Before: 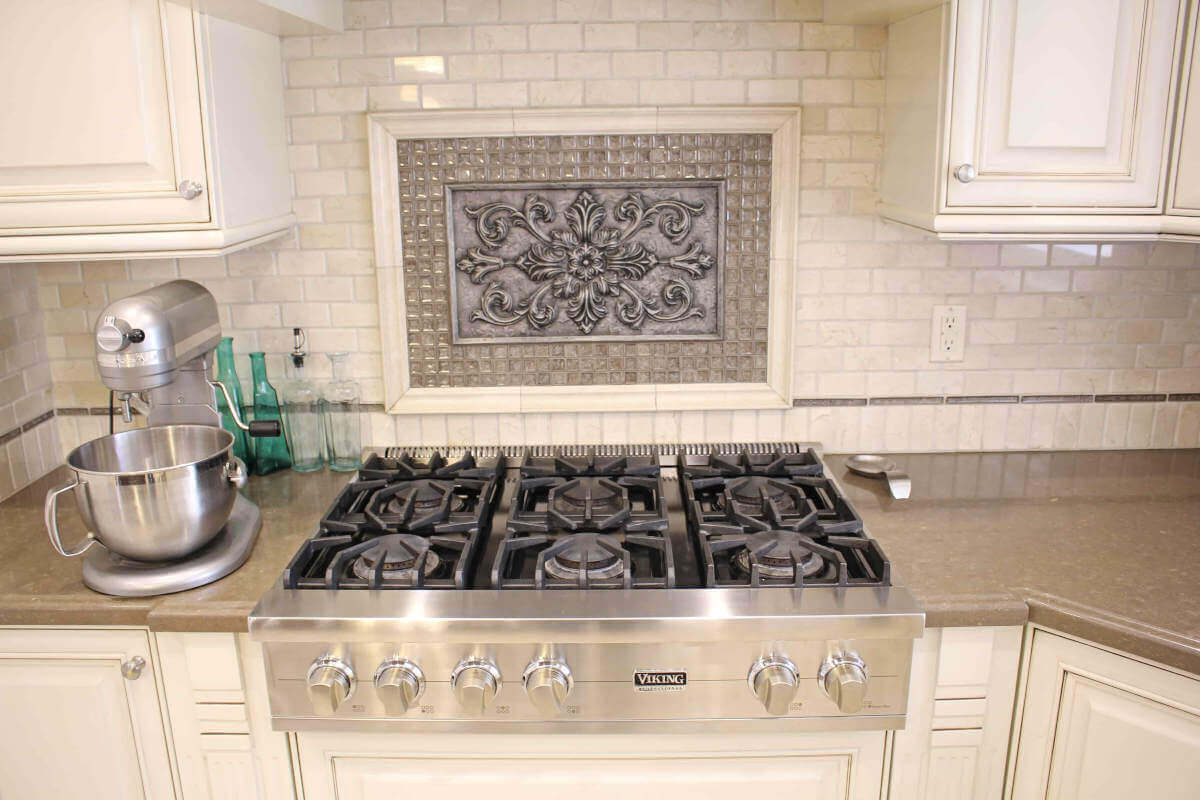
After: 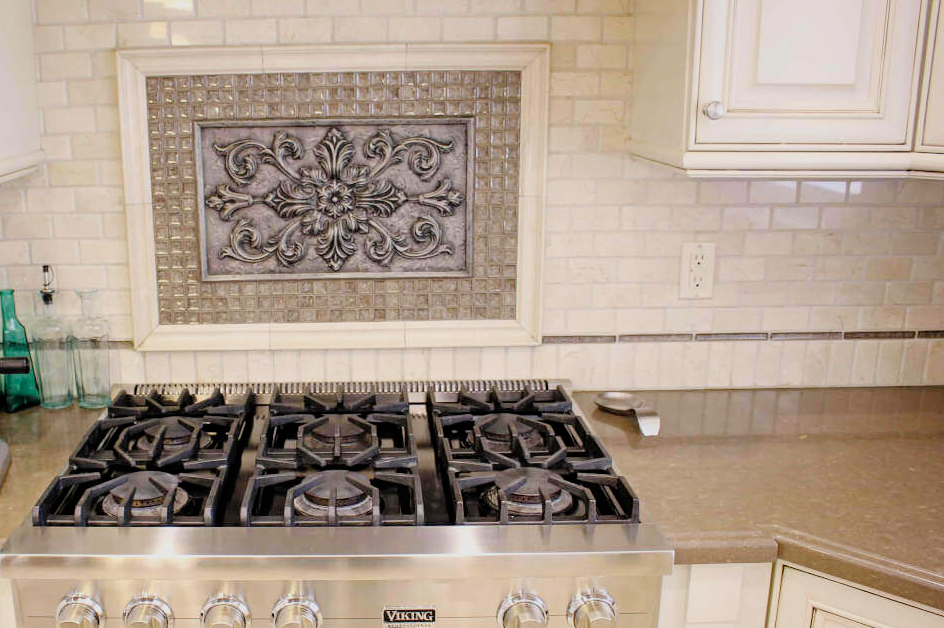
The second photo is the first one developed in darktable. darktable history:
color balance rgb: perceptual saturation grading › global saturation 20%, perceptual saturation grading › highlights -25.244%, perceptual saturation grading › shadows 49.743%, global vibrance 9.262%
filmic rgb: black relative exposure -7.97 EV, white relative exposure 4.03 EV, hardness 4.1, latitude 49.94%, contrast 1.101, add noise in highlights 0, color science v3 (2019), use custom middle-gray values true, contrast in highlights soft
crop and rotate: left 20.981%, top 7.919%, right 0.319%, bottom 13.555%
